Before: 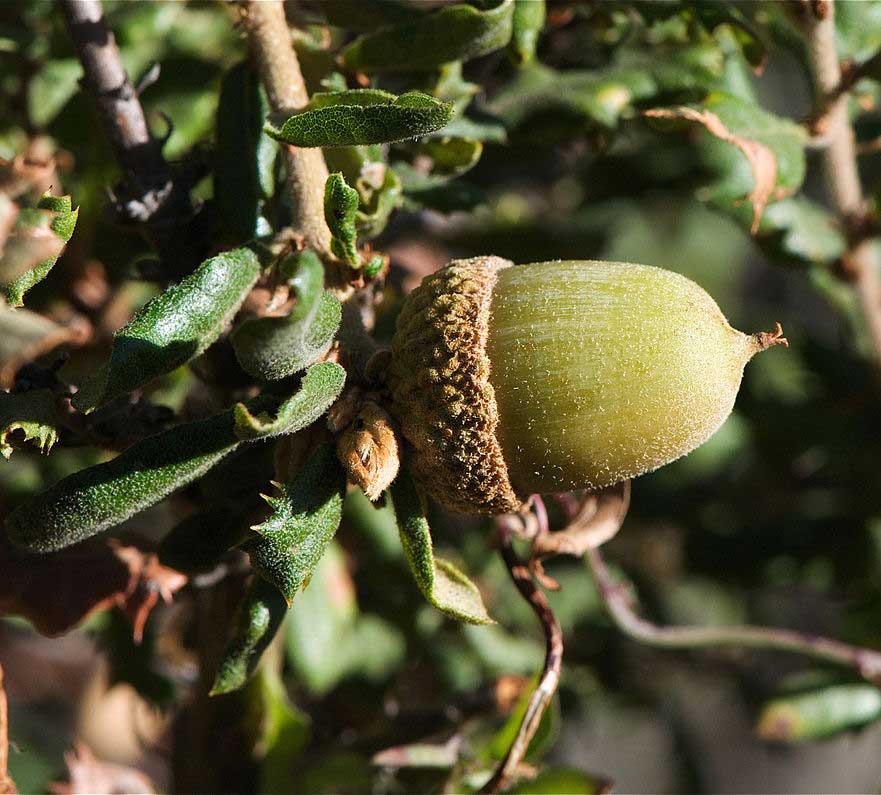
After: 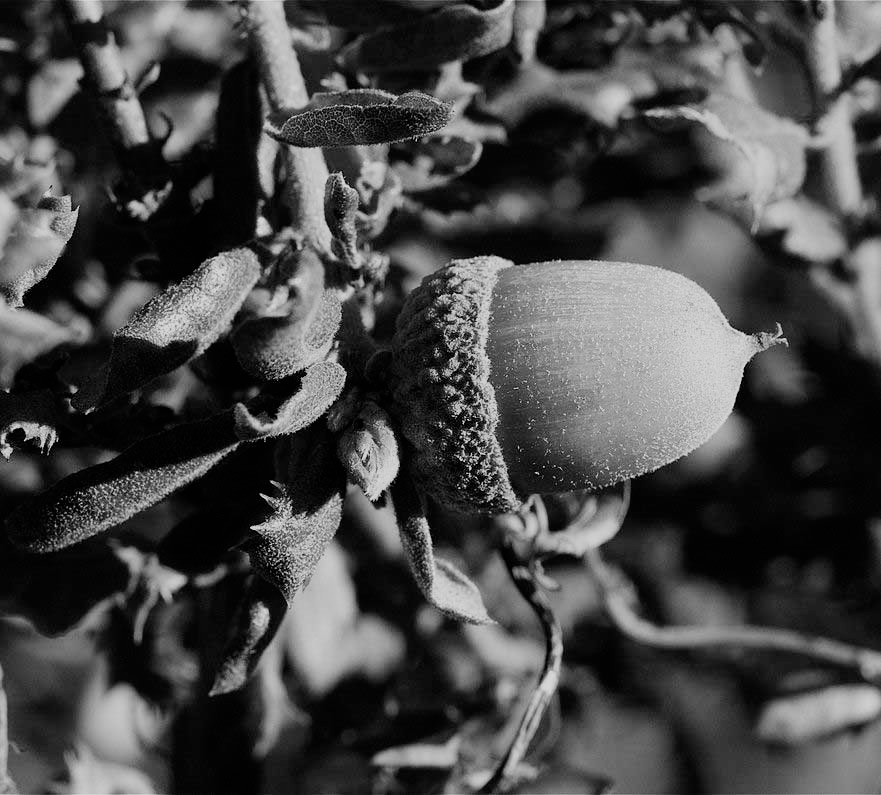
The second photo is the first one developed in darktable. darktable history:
color contrast: green-magenta contrast 0, blue-yellow contrast 0
filmic rgb: black relative exposure -7.65 EV, white relative exposure 4.56 EV, hardness 3.61, contrast 1.05
